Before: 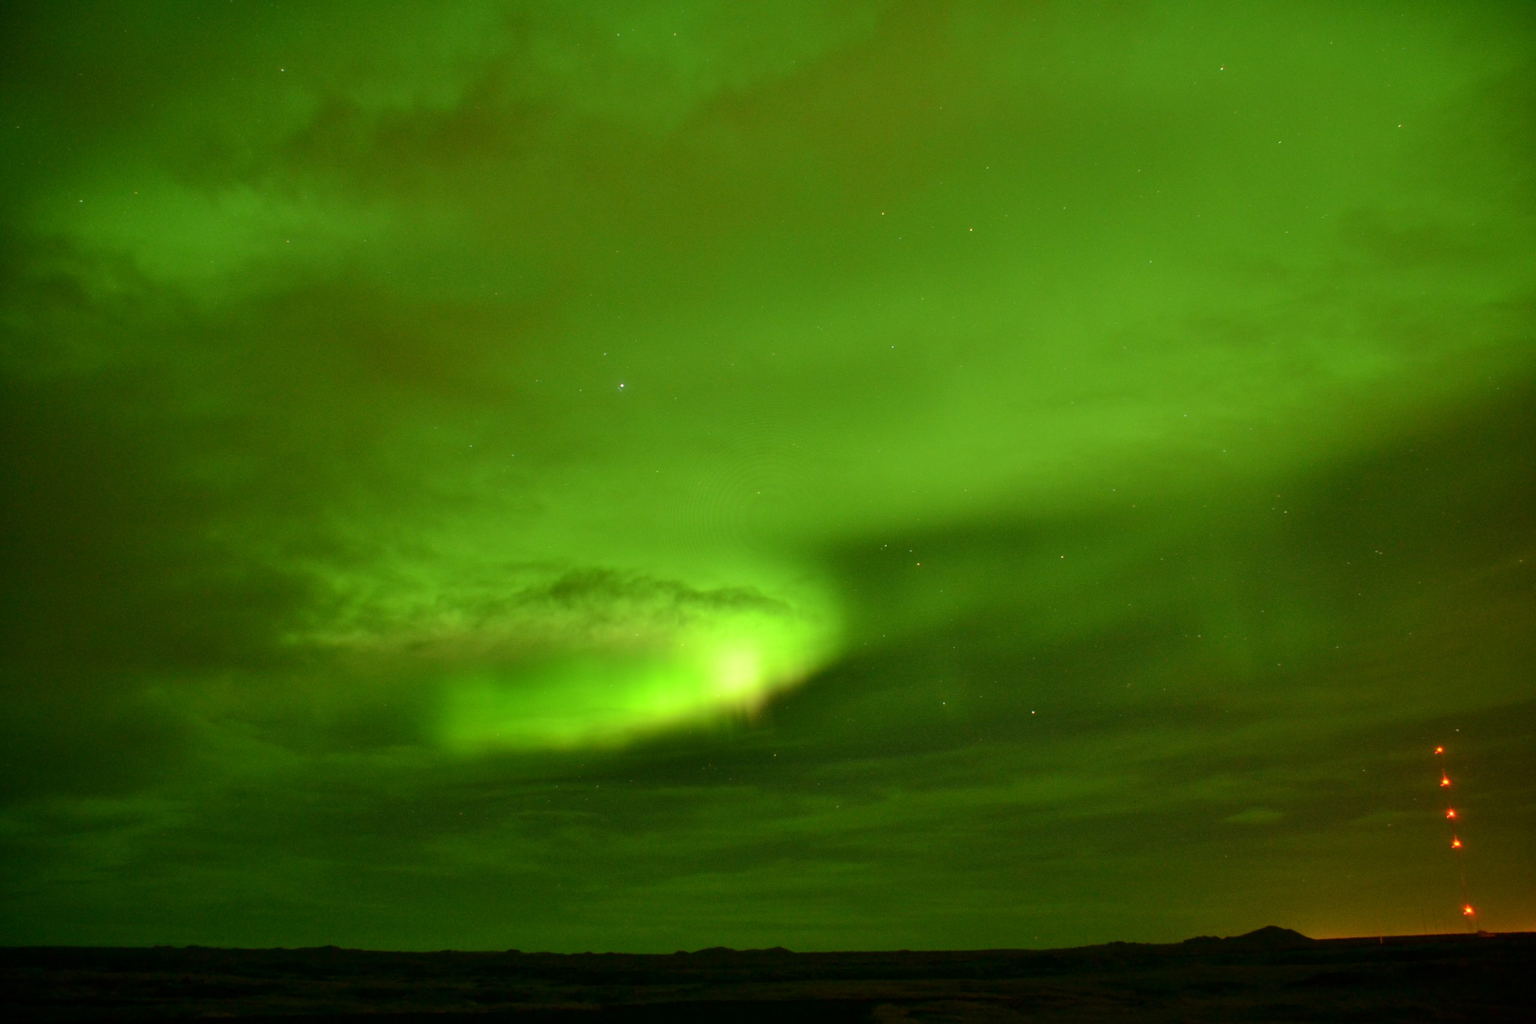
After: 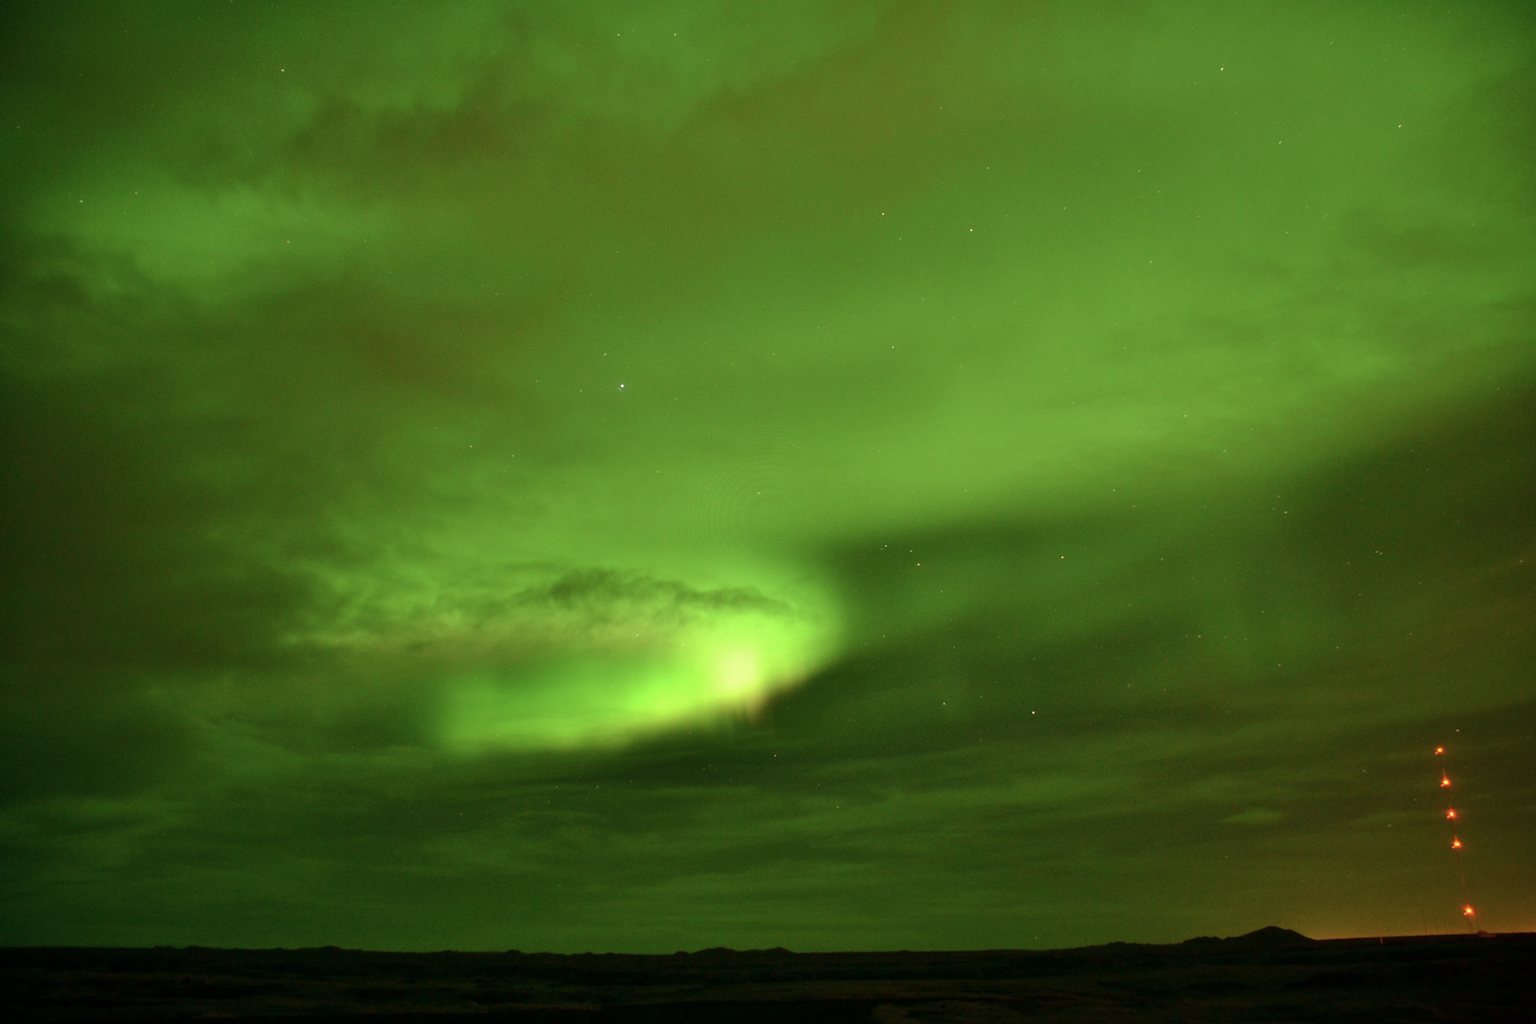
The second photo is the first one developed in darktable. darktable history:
color correction: highlights b* 0.037, saturation 0.844
